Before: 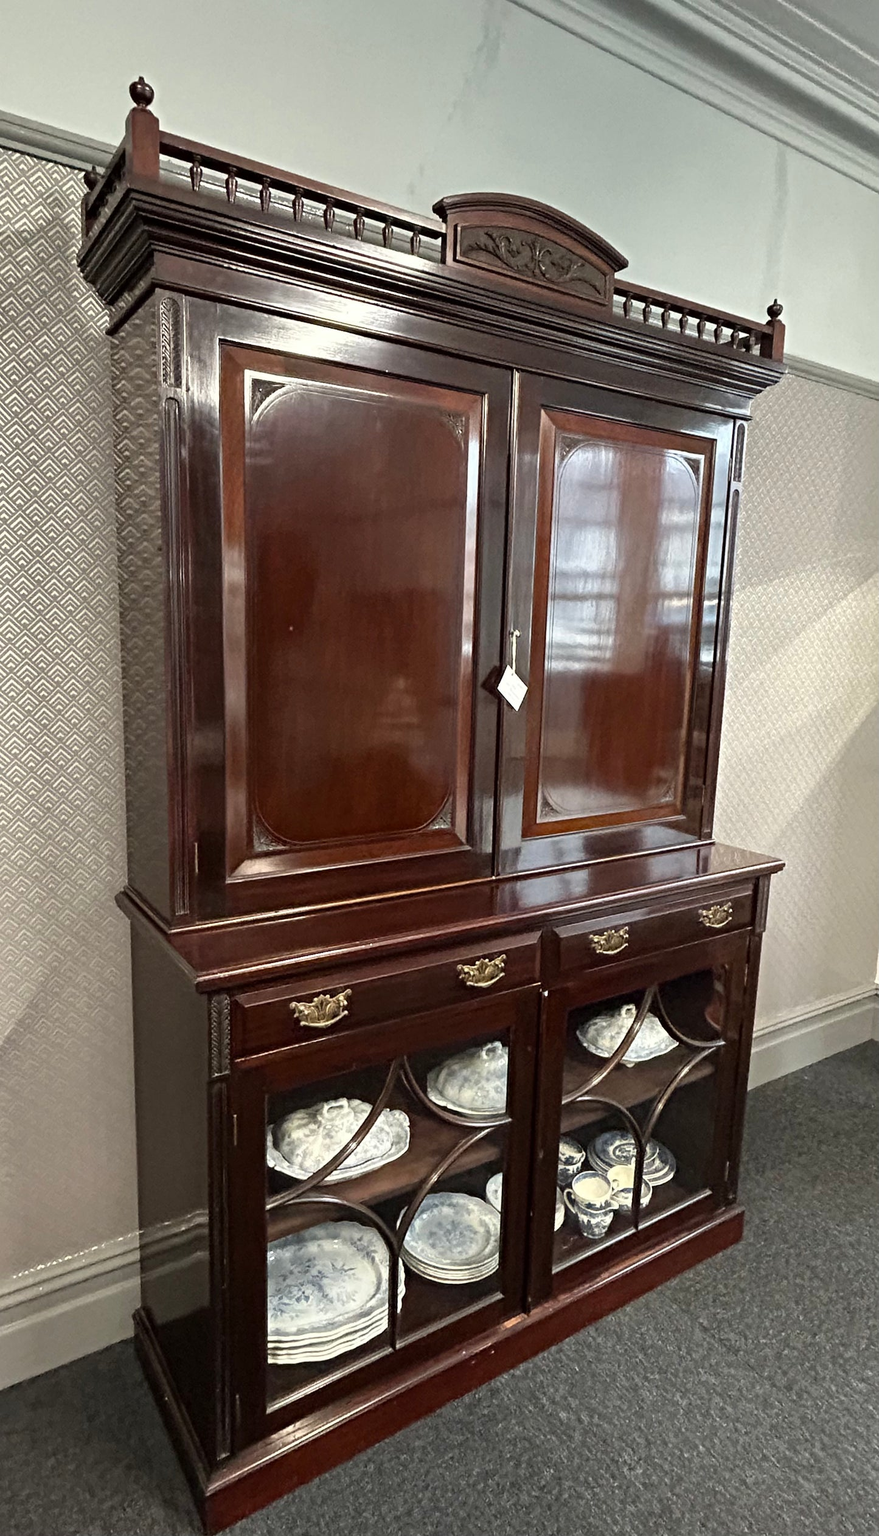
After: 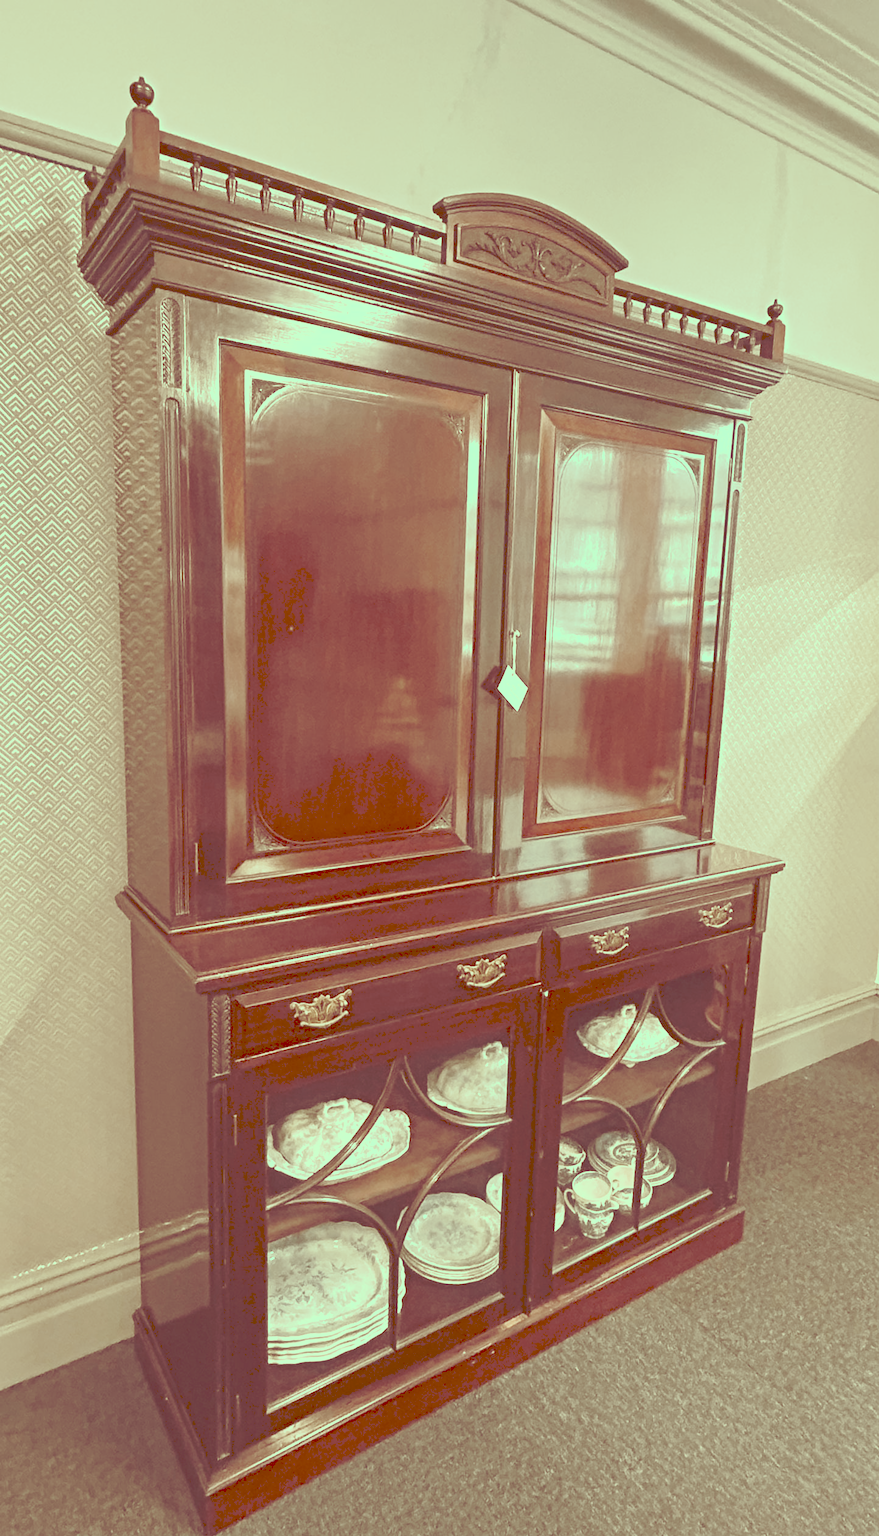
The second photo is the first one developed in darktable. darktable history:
tone curve: curves: ch0 [(0, 0) (0.003, 0.275) (0.011, 0.288) (0.025, 0.309) (0.044, 0.326) (0.069, 0.346) (0.1, 0.37) (0.136, 0.396) (0.177, 0.432) (0.224, 0.473) (0.277, 0.516) (0.335, 0.566) (0.399, 0.611) (0.468, 0.661) (0.543, 0.711) (0.623, 0.761) (0.709, 0.817) (0.801, 0.867) (0.898, 0.911) (1, 1)], preserve colors none
color look up table: target L [83.82, 85.51, 53.35, 71.43, 60.5, 63.77, 70.01, 63.28, 48.87, 55.07, 30.48, 37.7, 19.46, 11.68, 201.47, 78.67, 74.75, 38.93, 61.65, 56.22, 59.5, 25.1, 32.66, 38.47, 31.13, 27.83, 15.44, 3.776, 95.53, 81.23, 75.98, 69.15, 68.05, 48.91, 52.37, 46.47, 42.27, 25.74, 31.28, 28.81, 18.42, 14, 7.825, 90.53, 89.6, 75.01, 67.5, 50.27, 50.68], target a [-8.786, -18.09, -0.69, -53.68, -58.87, 3.221, -41.58, -35.64, -35.02, -6.724, 2.491, -27.45, -5.763, 27.66, 0, -7.044, 4.203, 41.2, 17.61, 37.65, 3.645, 60.96, 36.11, 47.14, 20.68, 30.92, 50.13, 27.27, -47.77, -11.61, -15.05, 6.084, -1.023, 55.75, 31.06, -20.74, 15.47, 42.42, 7.248, 35.51, 8.685, 17.14, 34.71, -71.31, -49.05, -18.97, -32.06, -34.71, -33.83], target b [62.39, 35.89, 81.18, 19.12, 42.85, 64.73, 27.77, 40.18, 51.86, 37.5, 51.75, 31.36, 18.97, 19.71, -0.001, 32.27, 40.26, 62.23, 22.71, 21.09, 27.01, 42.45, 55.51, 31.47, 41.96, 26.45, 26.14, 6.286, 30.37, 8.304, 14.53, -6.081, -10.63, -17.54, 3.737, -17.02, 4.29, 5.907, 19.38, -19.8, -20.04, -1.835, 12.72, 23.2, 21.42, 26.86, -7.018, 11.16, -1.386], num patches 49
